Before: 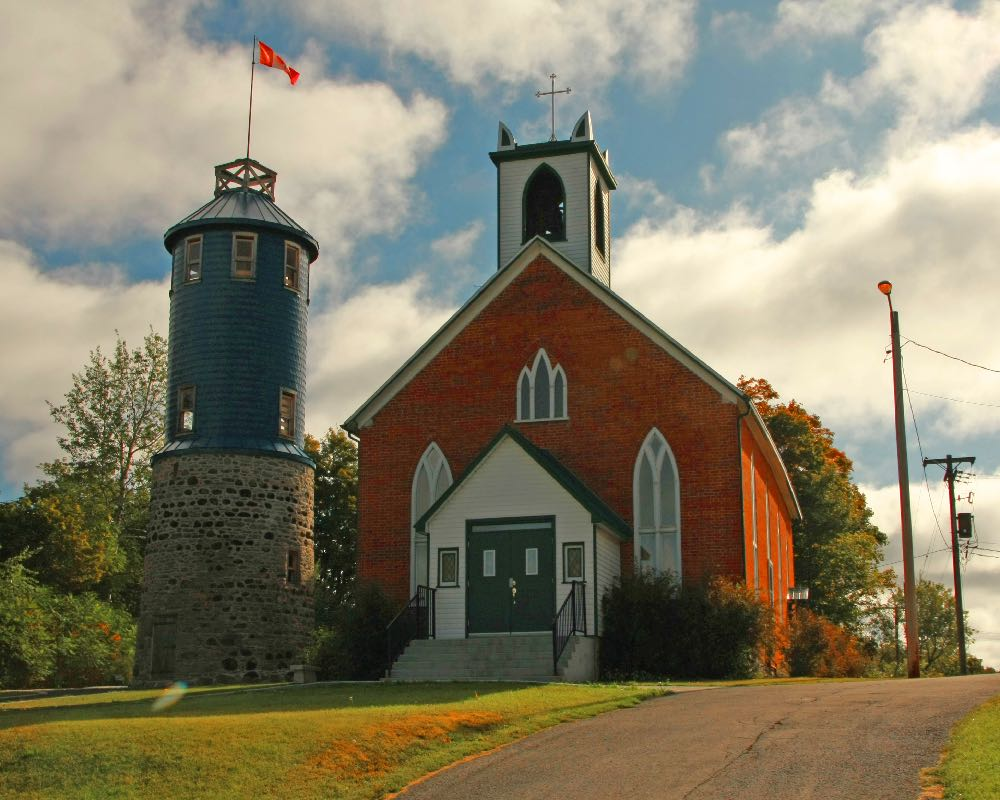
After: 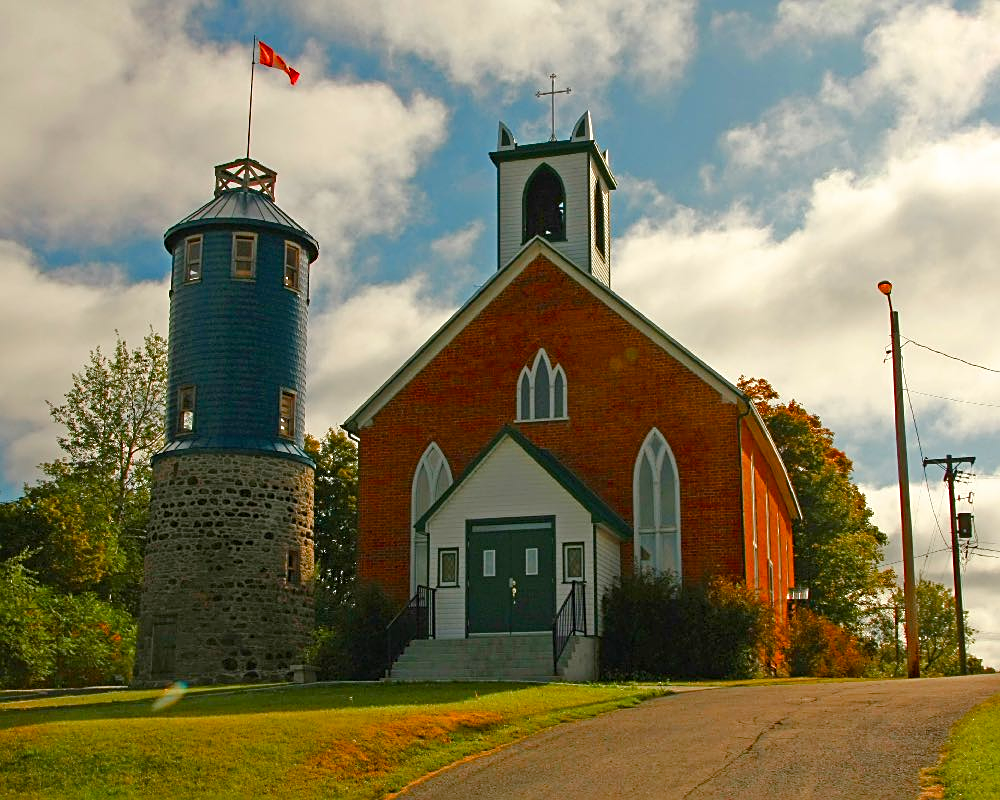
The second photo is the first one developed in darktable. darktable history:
sharpen: on, module defaults
color balance rgb: perceptual saturation grading › global saturation 20%, perceptual saturation grading › highlights -25%, perceptual saturation grading › shadows 50%
